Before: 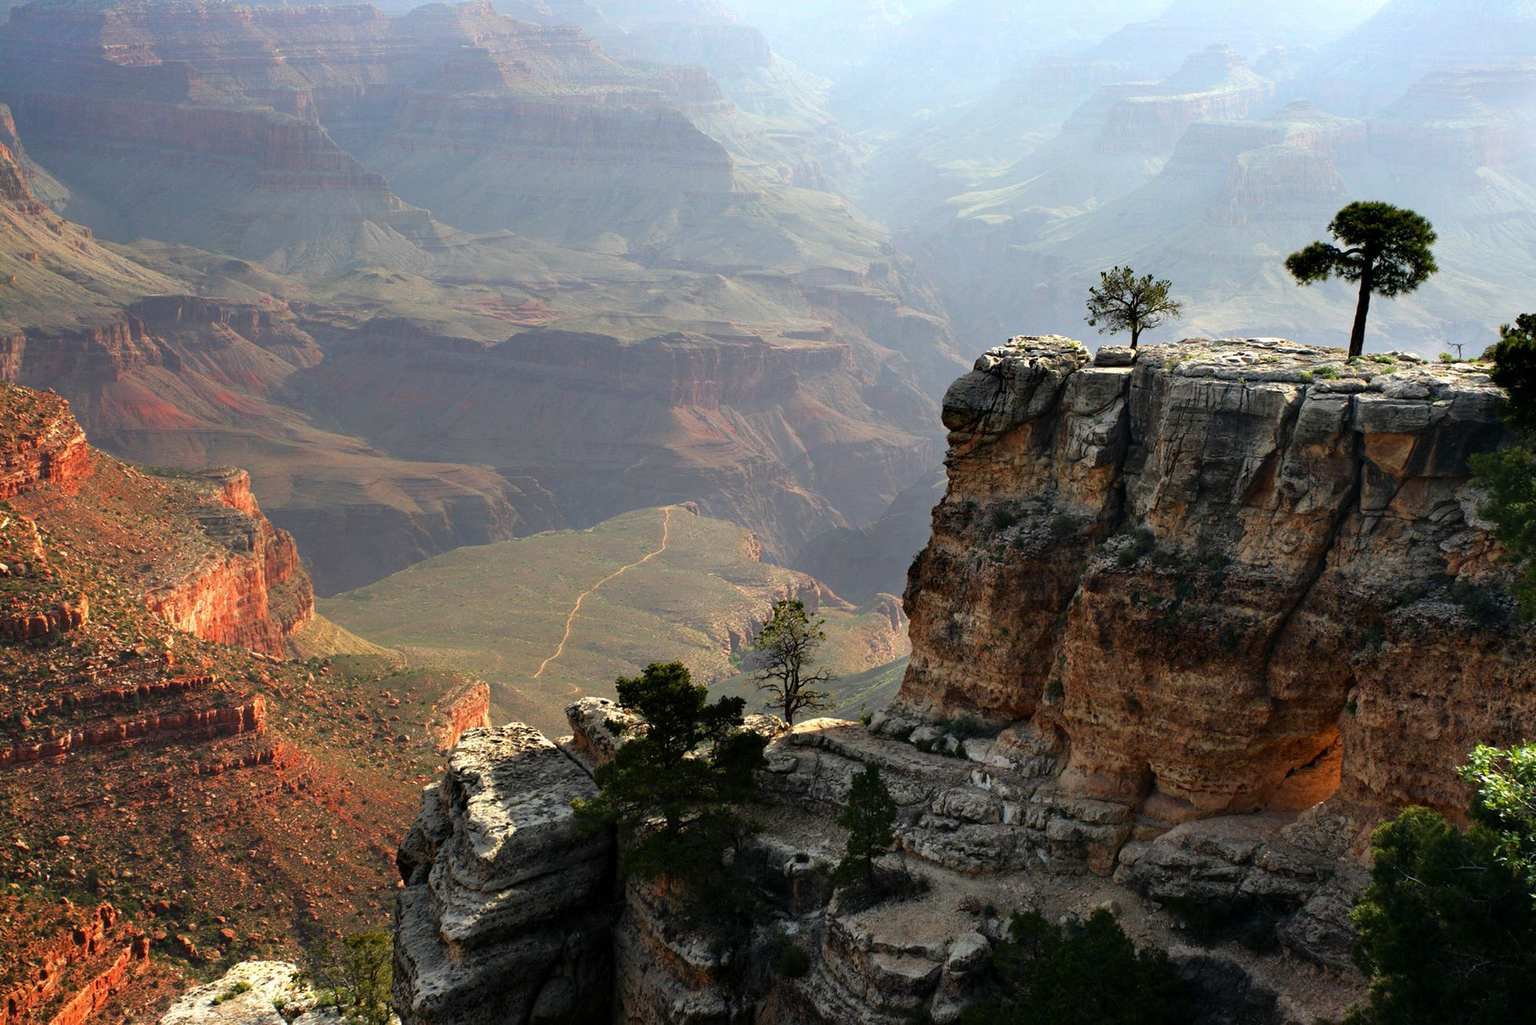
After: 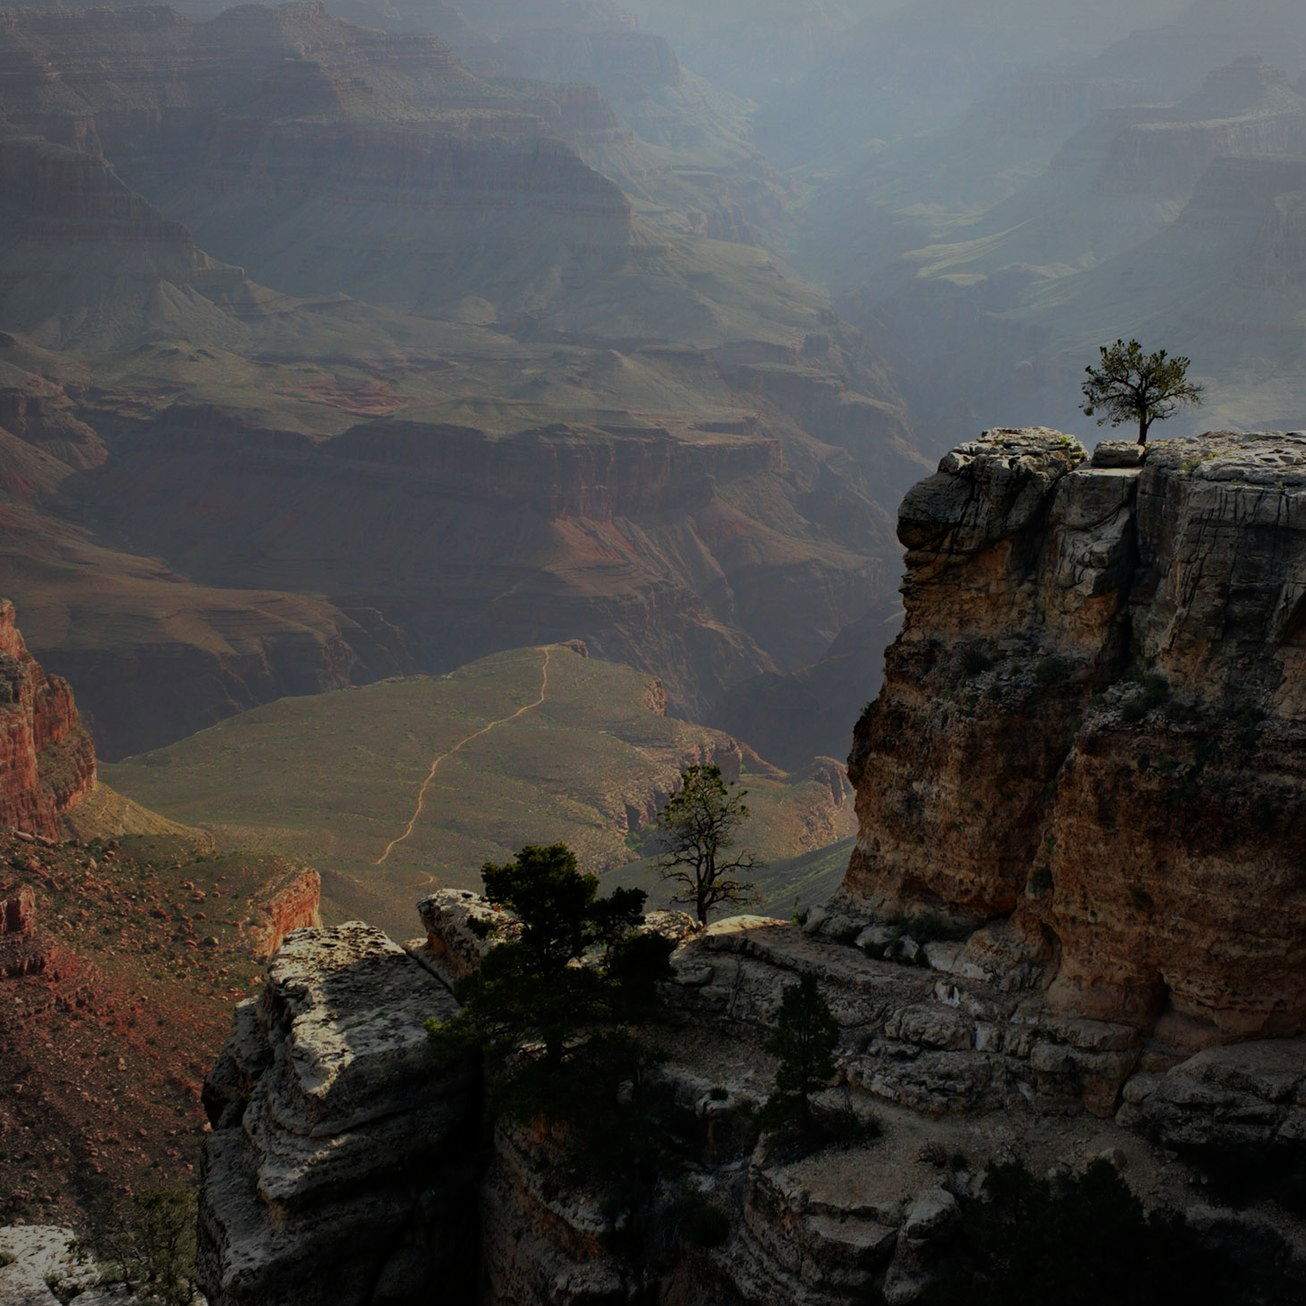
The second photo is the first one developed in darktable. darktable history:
exposure: exposure -1.411 EV, compensate exposure bias true, compensate highlight preservation false
crop and rotate: left 15.521%, right 17.77%
vignetting: brightness -0.264
